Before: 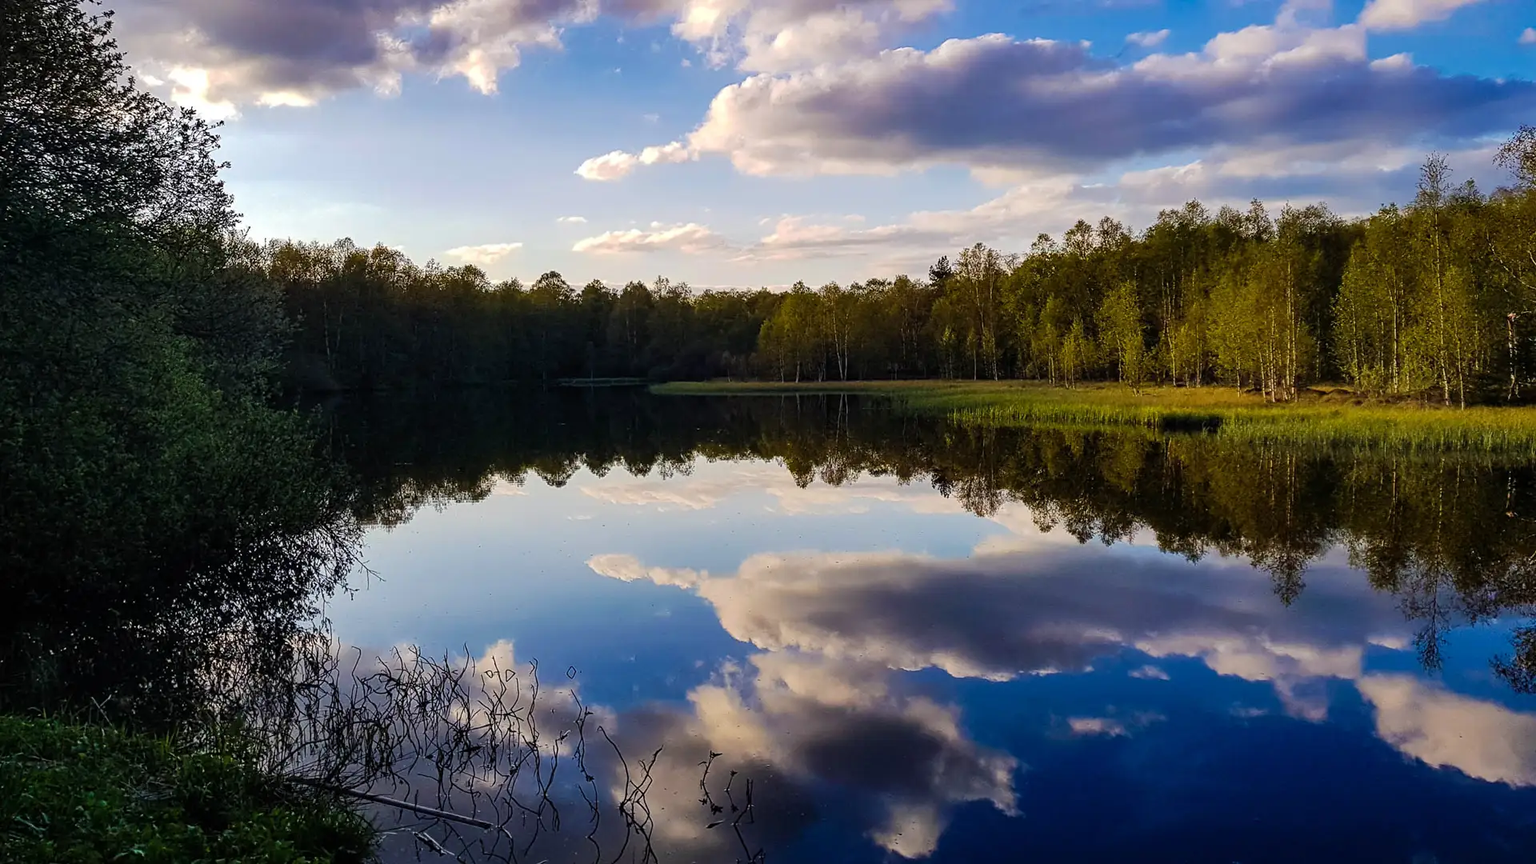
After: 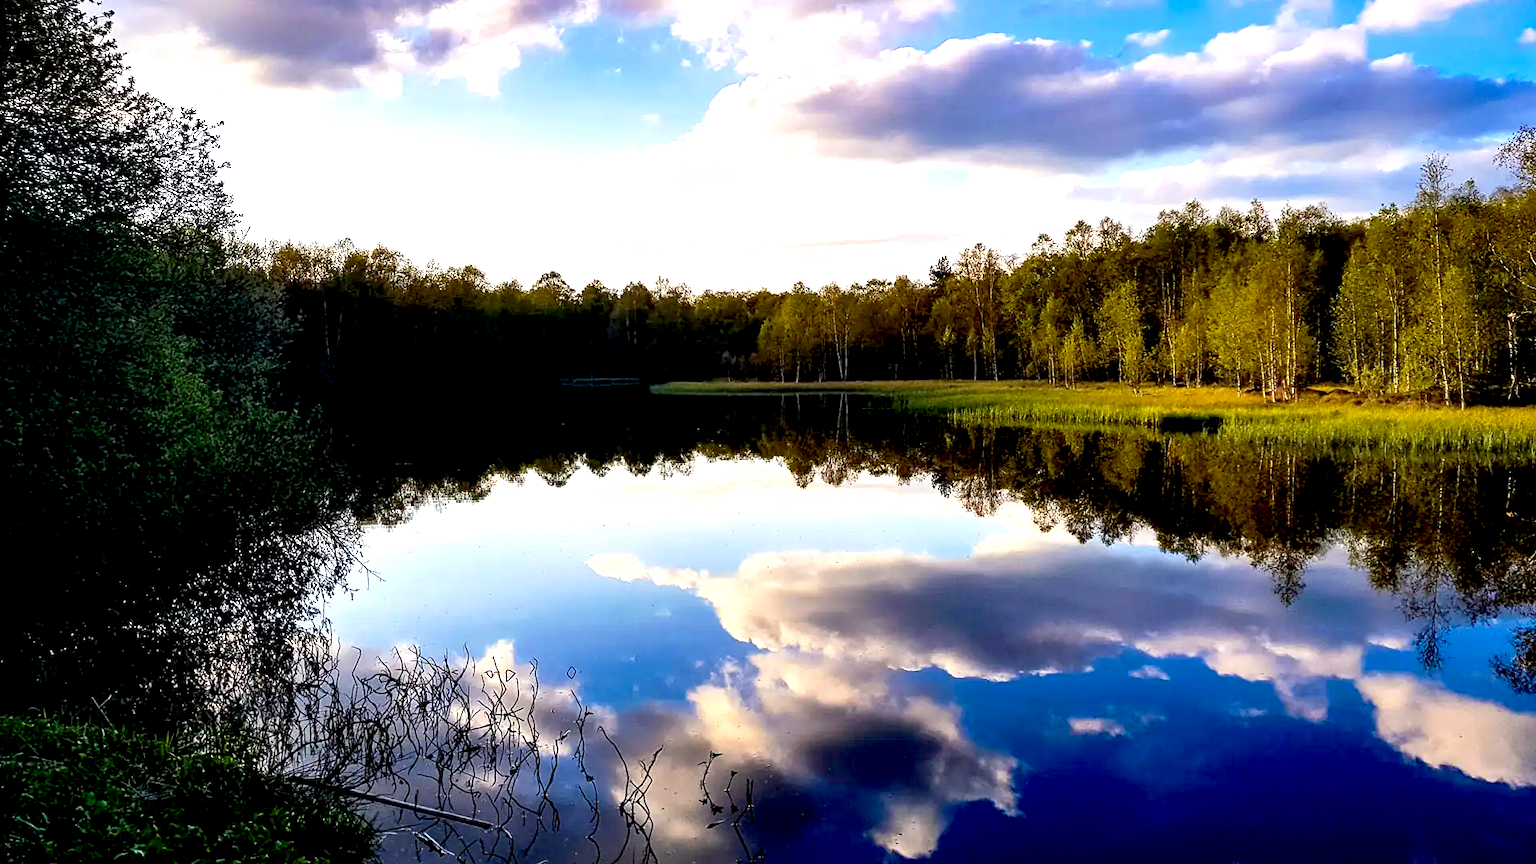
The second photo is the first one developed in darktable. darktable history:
exposure: black level correction 0.011, exposure 1.088 EV, compensate exposure bias true, compensate highlight preservation false
base curve: curves: ch0 [(0, 0) (0.297, 0.298) (1, 1)], preserve colors none
